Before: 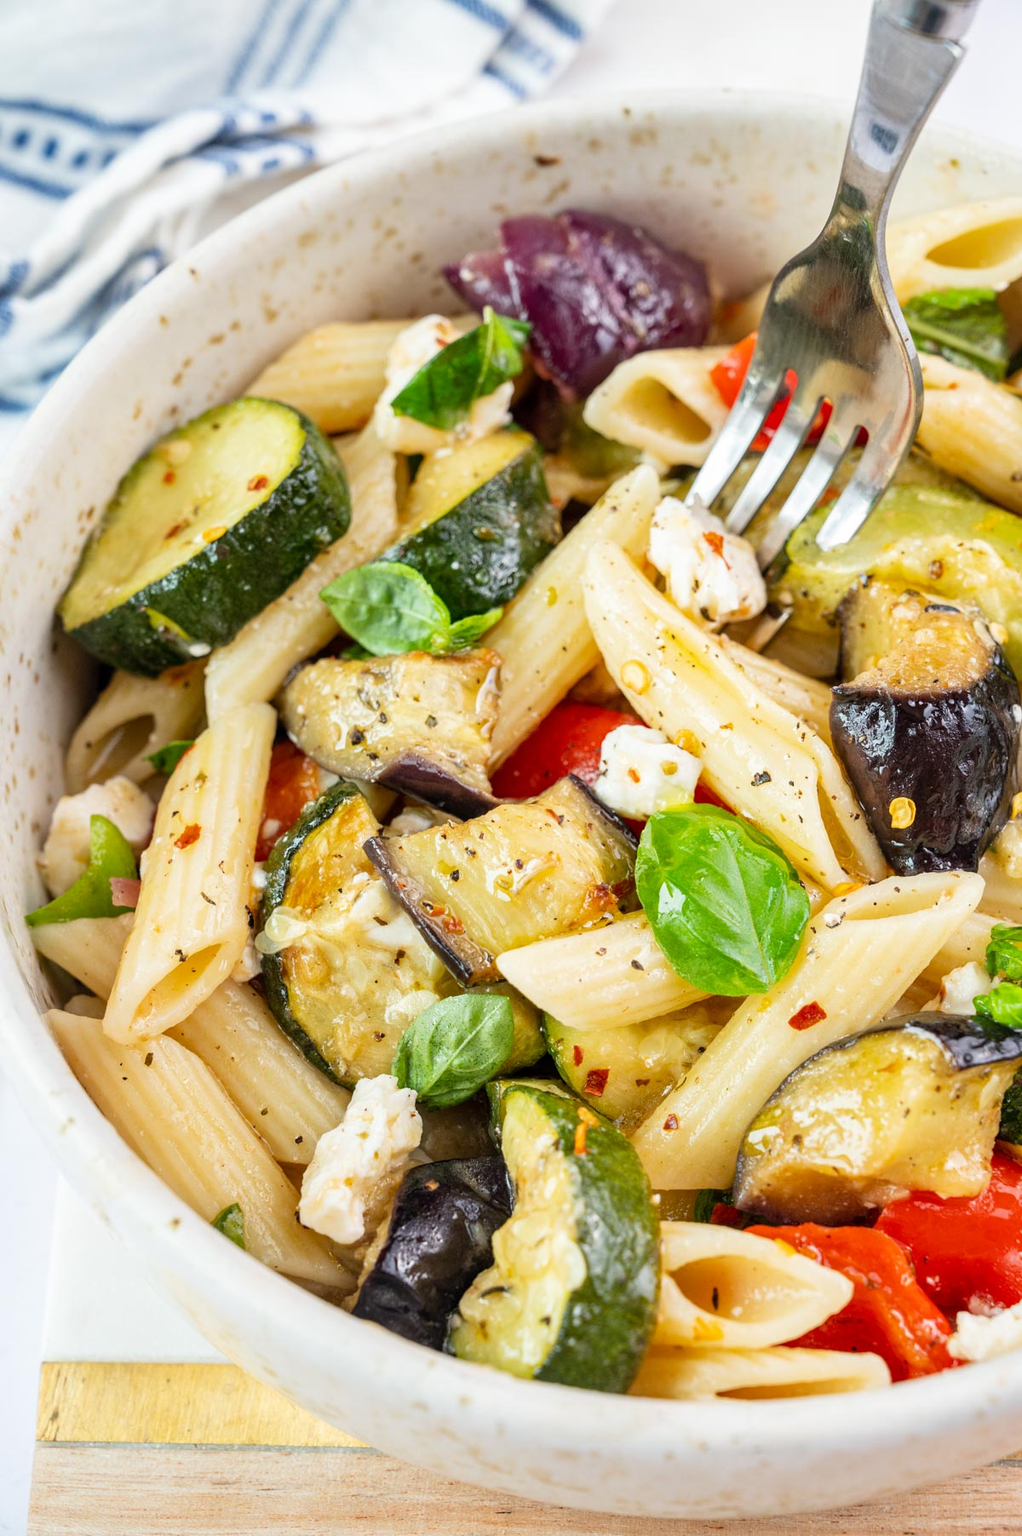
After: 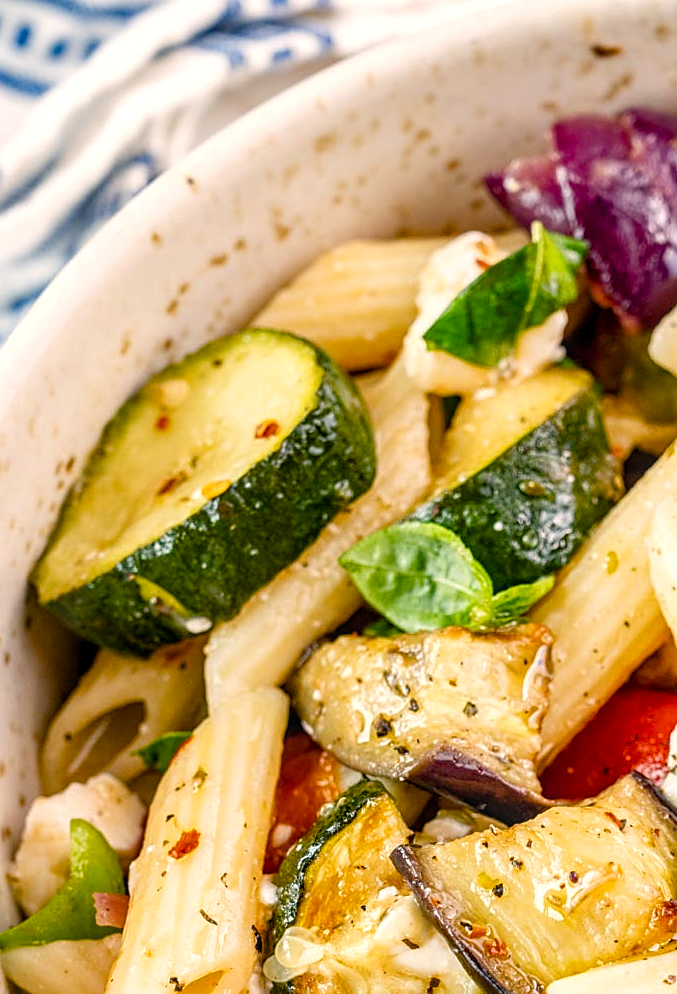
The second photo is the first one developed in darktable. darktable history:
local contrast: on, module defaults
crop and rotate: left 3.019%, top 7.7%, right 40.519%, bottom 37.194%
sharpen: radius 1.972
color balance rgb: highlights gain › chroma 3.03%, highlights gain › hue 54.61°, perceptual saturation grading › global saturation 40.023%, perceptual saturation grading › highlights -50.04%, perceptual saturation grading › shadows 30.99%, perceptual brilliance grading › global brilliance 3.187%, global vibrance 20%
